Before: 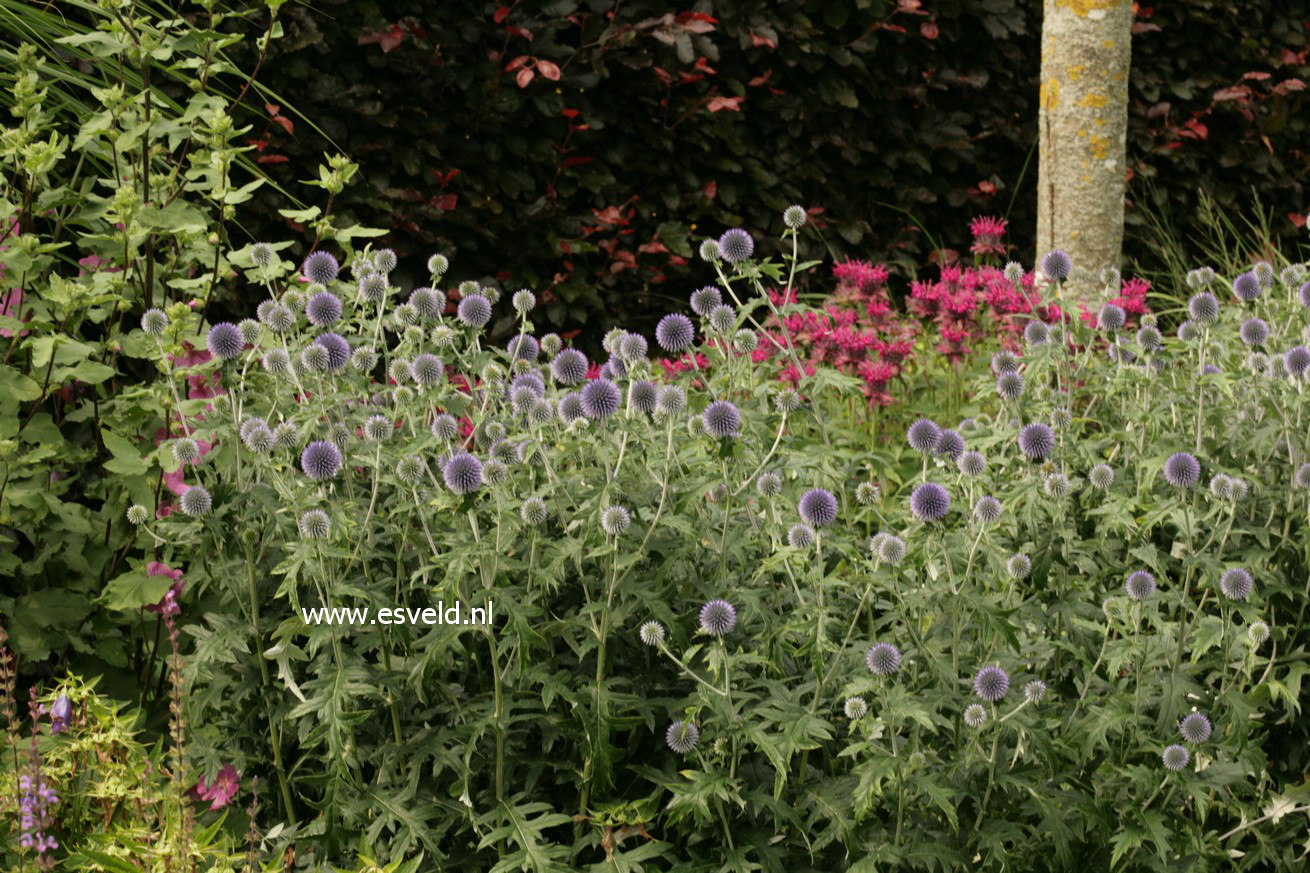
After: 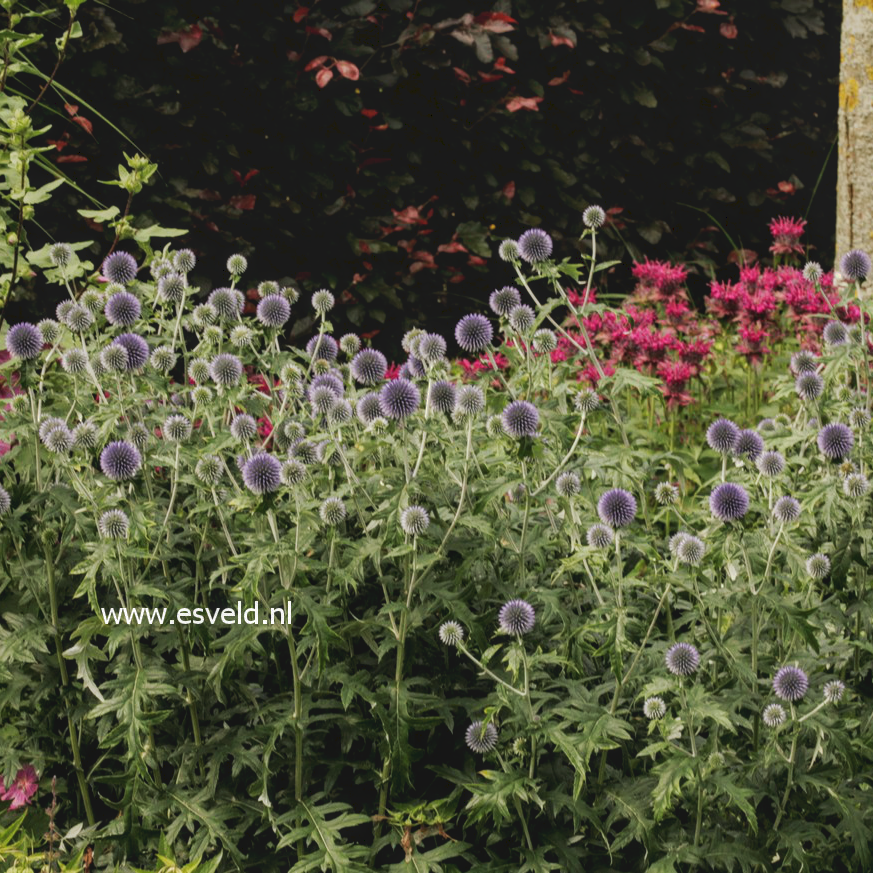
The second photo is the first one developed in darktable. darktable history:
tone curve: curves: ch0 [(0, 0) (0.003, 0.096) (0.011, 0.096) (0.025, 0.098) (0.044, 0.099) (0.069, 0.106) (0.1, 0.128) (0.136, 0.153) (0.177, 0.186) (0.224, 0.218) (0.277, 0.265) (0.335, 0.316) (0.399, 0.374) (0.468, 0.445) (0.543, 0.526) (0.623, 0.605) (0.709, 0.681) (0.801, 0.758) (0.898, 0.819) (1, 1)], preserve colors none
crop: left 15.419%, right 17.914%
local contrast: on, module defaults
